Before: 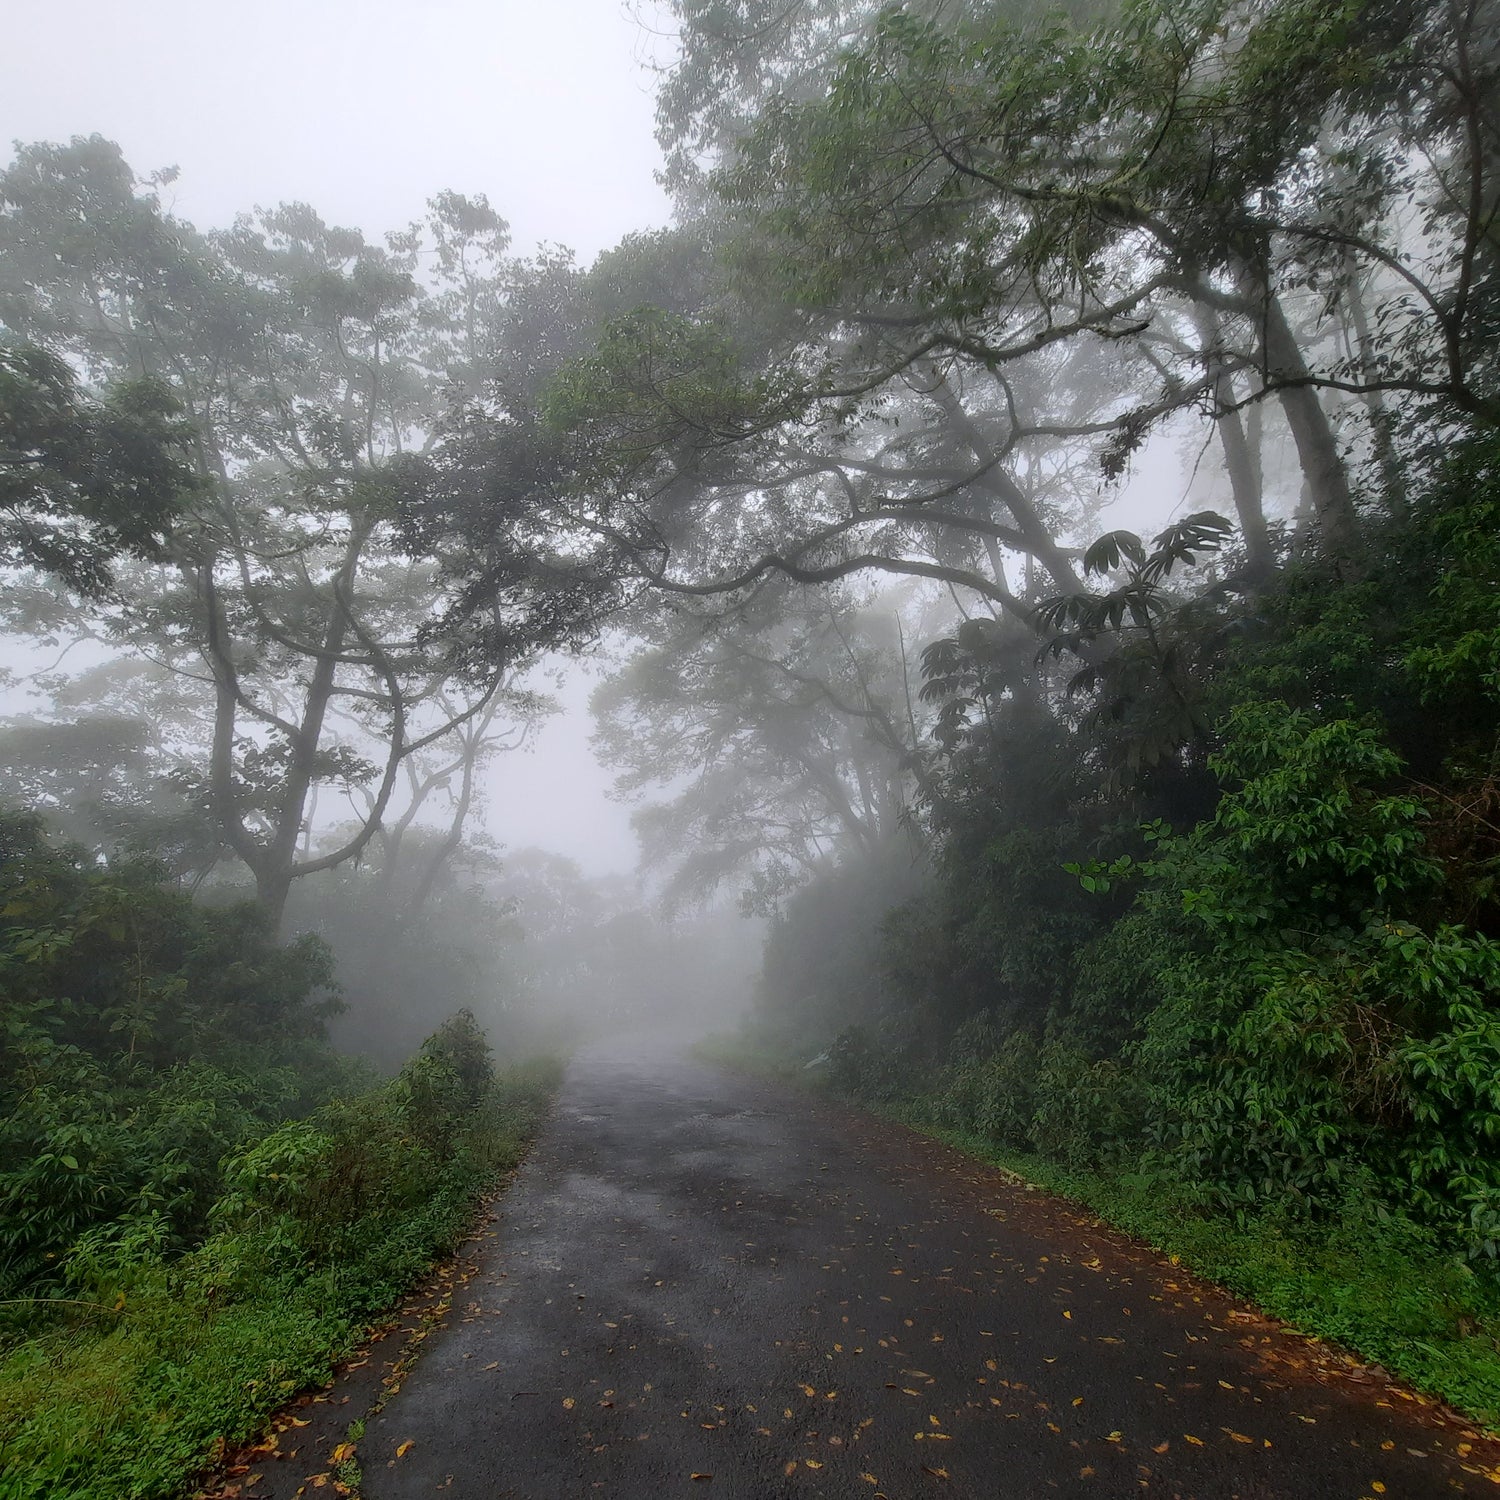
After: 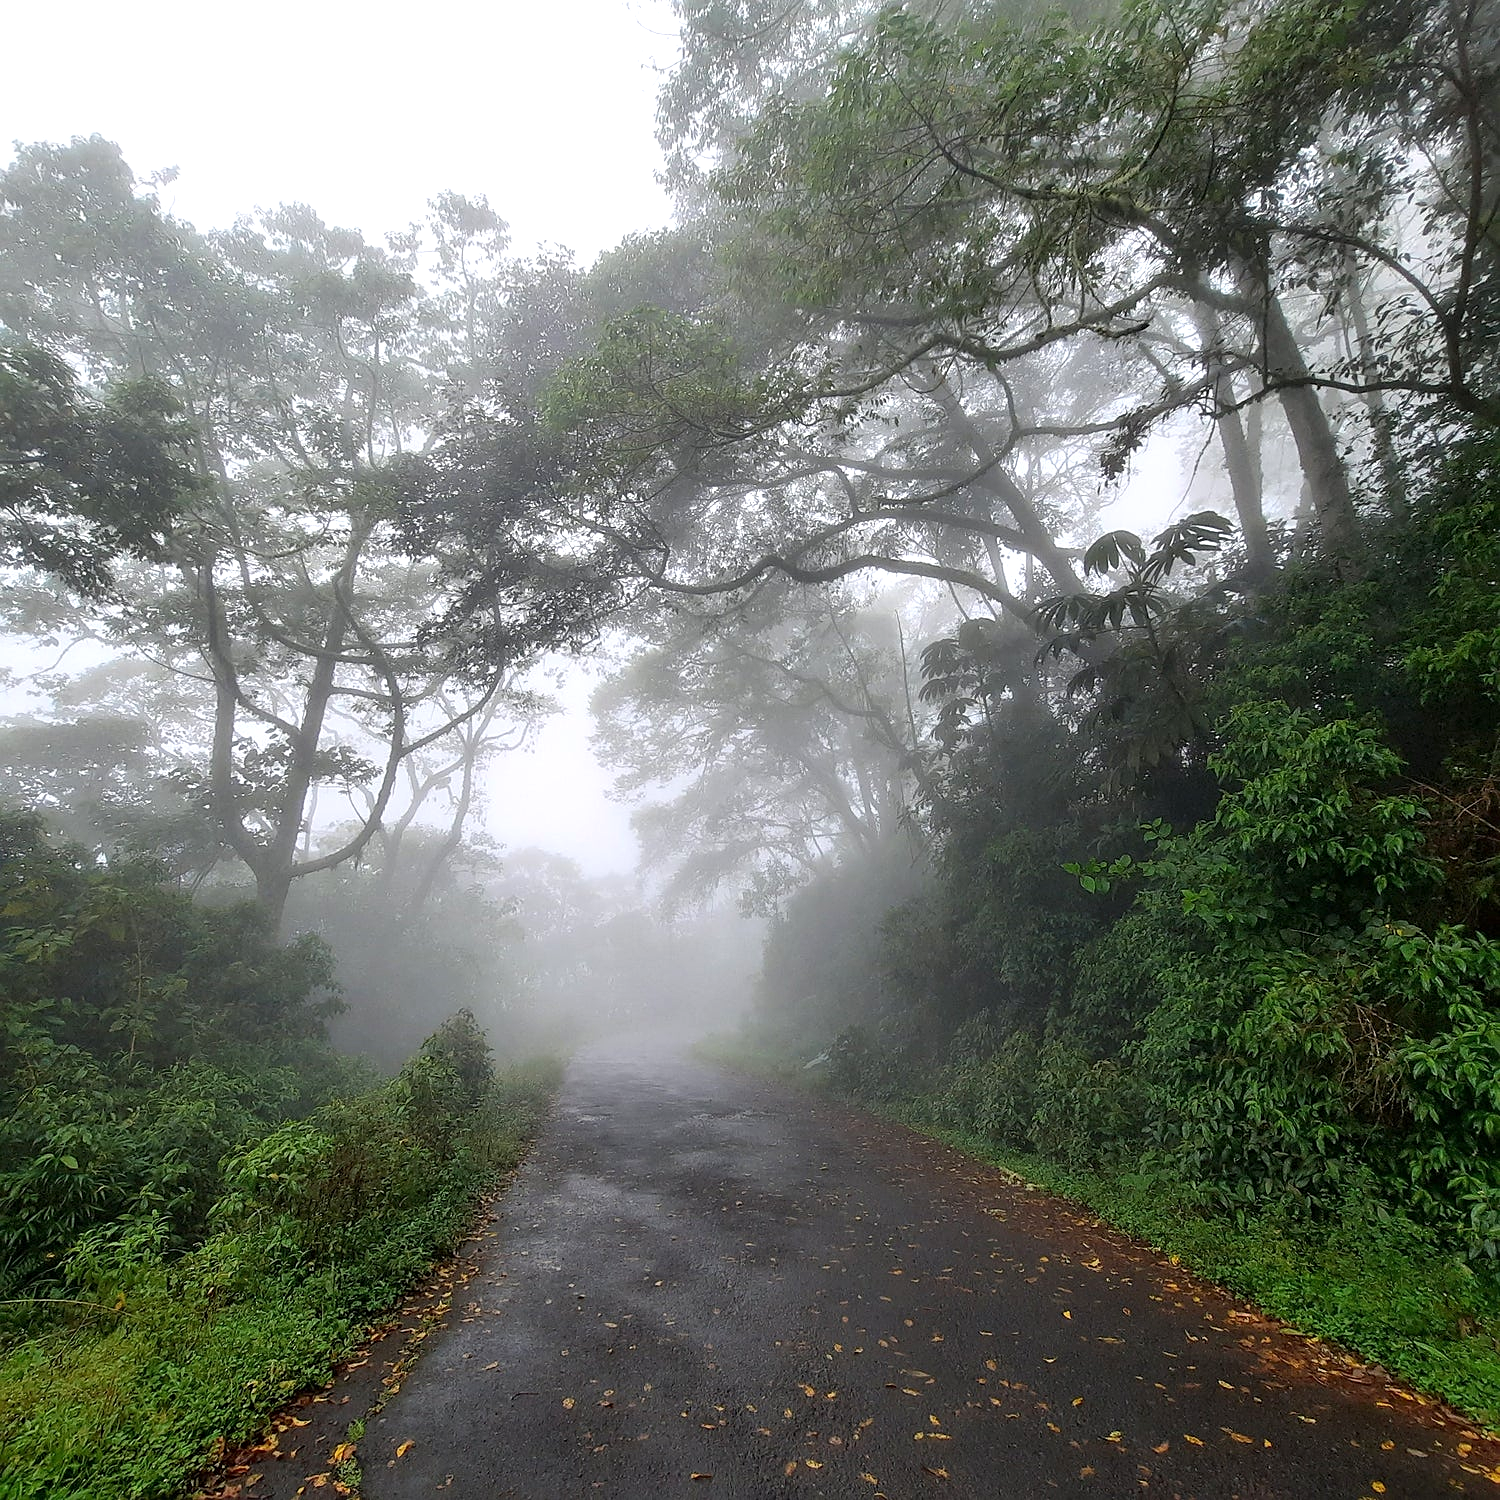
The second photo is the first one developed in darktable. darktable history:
exposure: exposure 0.564 EV, compensate highlight preservation false
sharpen: on, module defaults
